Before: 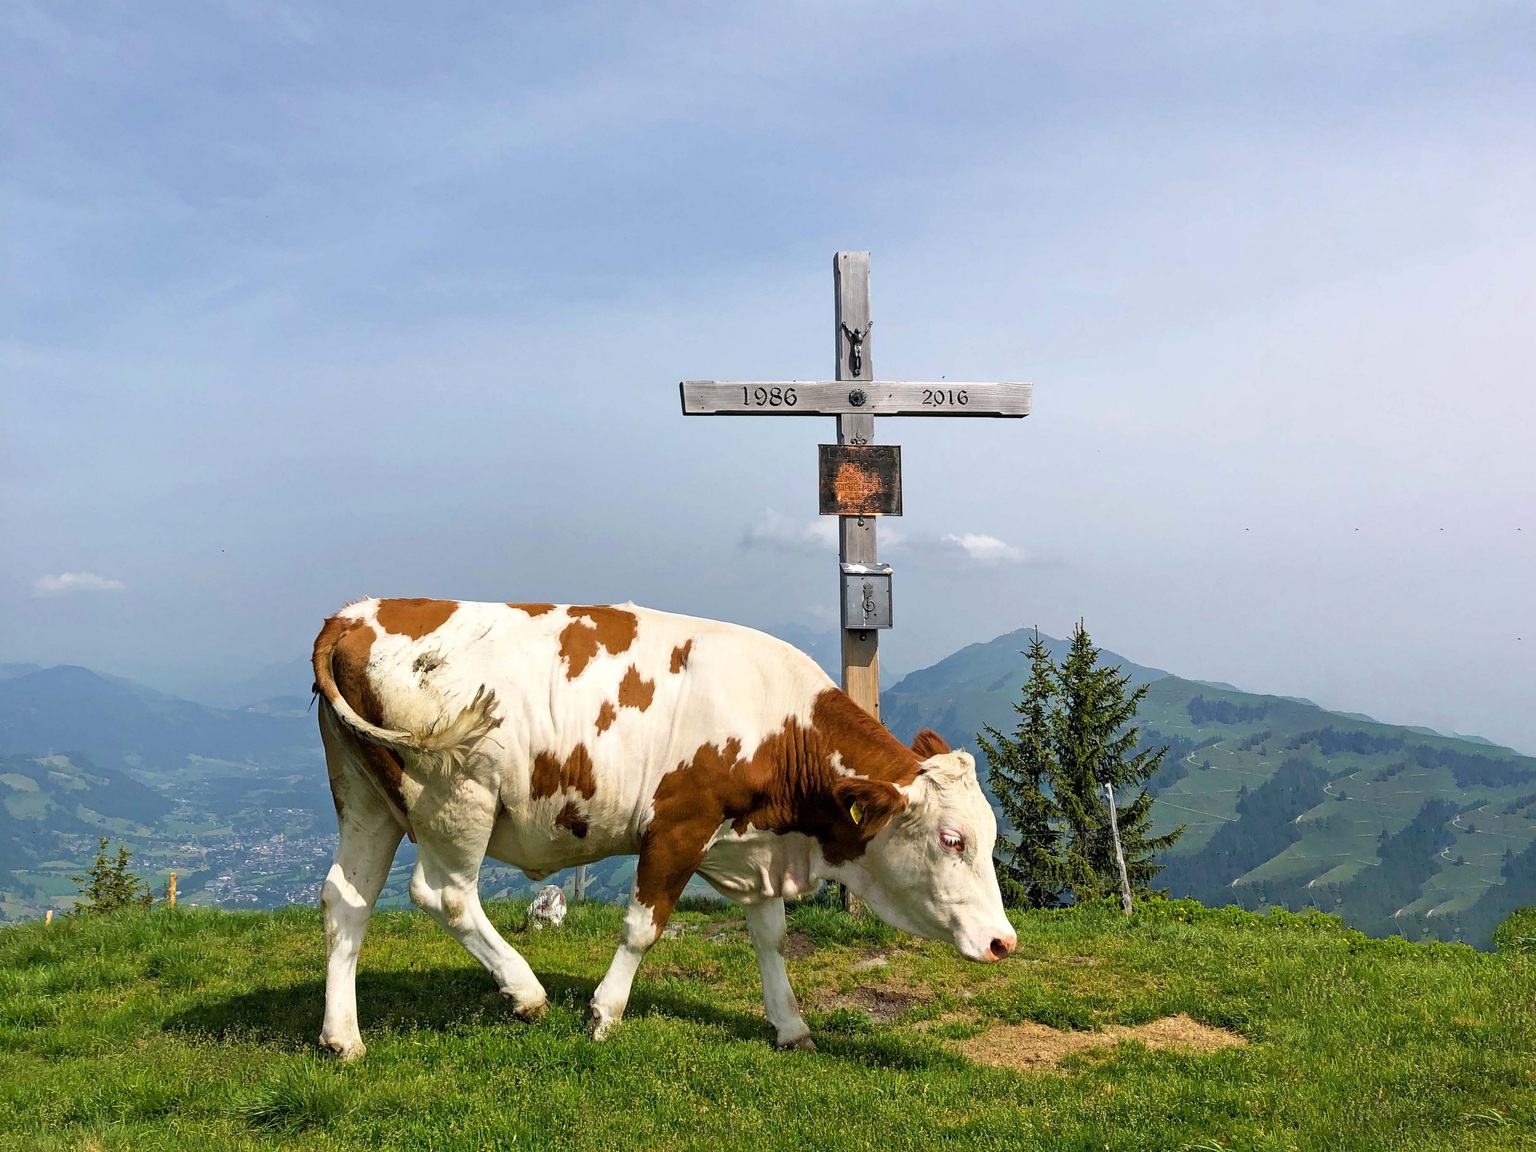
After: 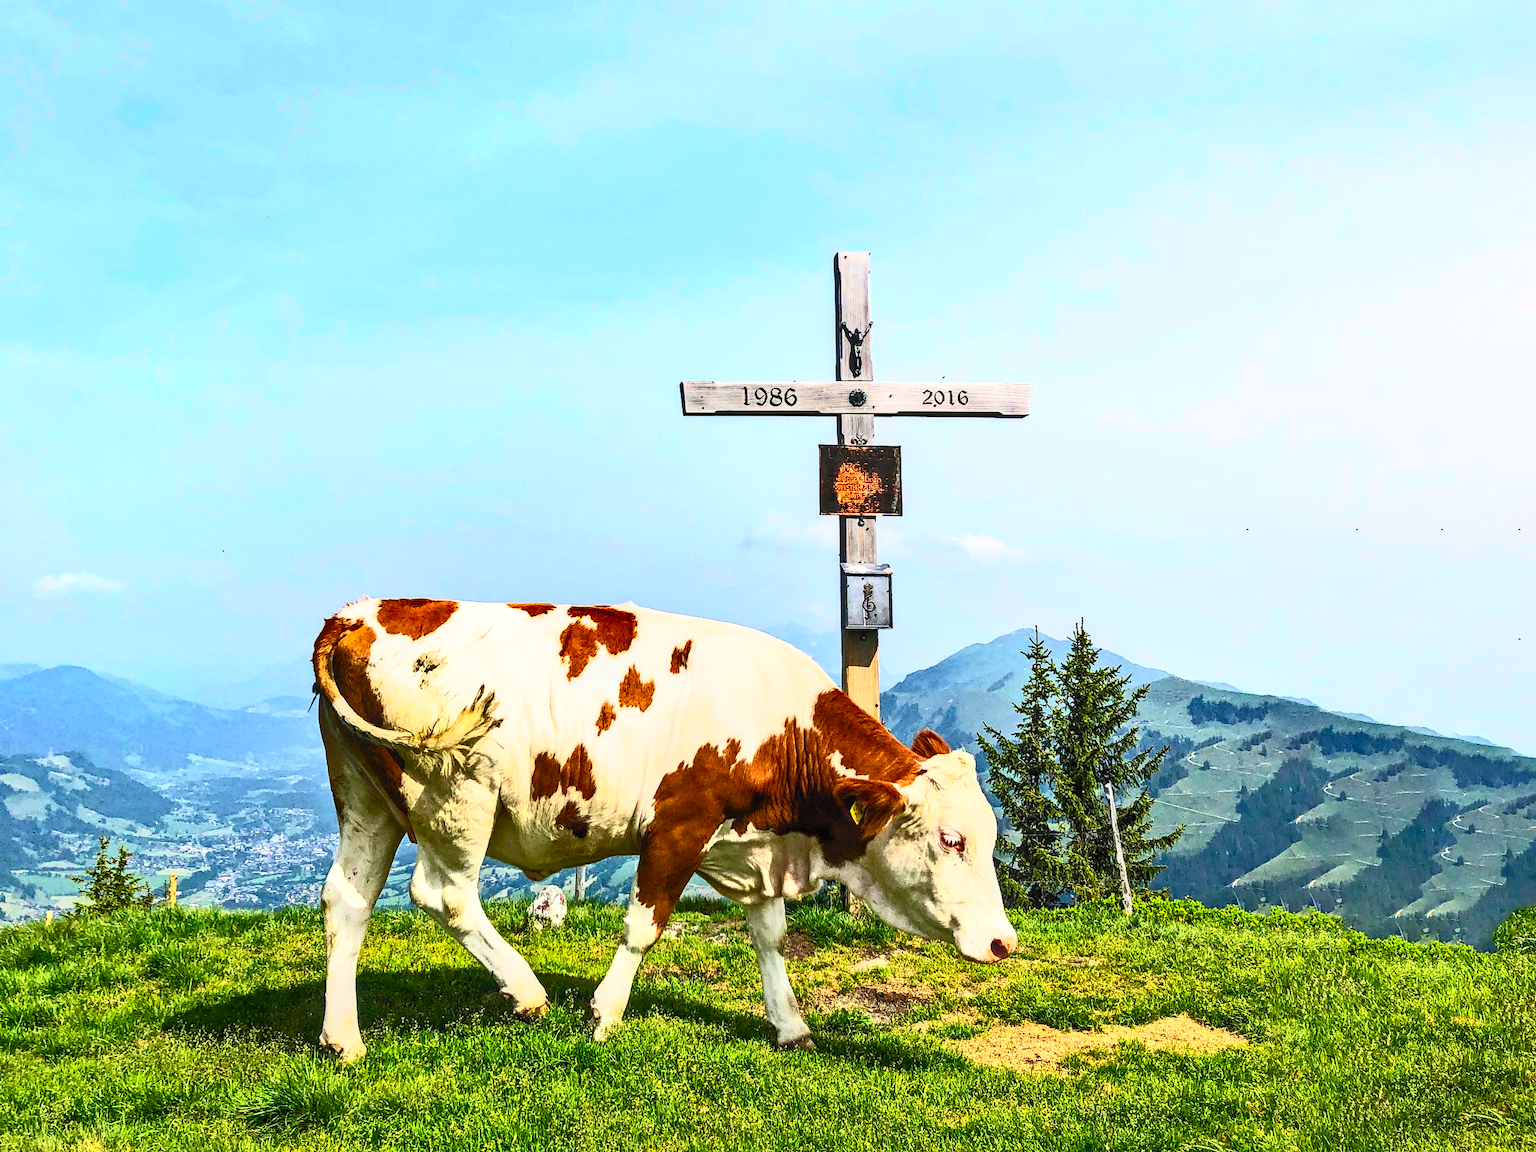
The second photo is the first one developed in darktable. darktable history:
local contrast: on, module defaults
contrast brightness saturation: contrast 0.818, brightness 0.582, saturation 0.601
shadows and highlights: radius 107.56, shadows 24.06, highlights -58.76, low approximation 0.01, soften with gaussian
tone equalizer: edges refinement/feathering 500, mask exposure compensation -1.57 EV, preserve details no
